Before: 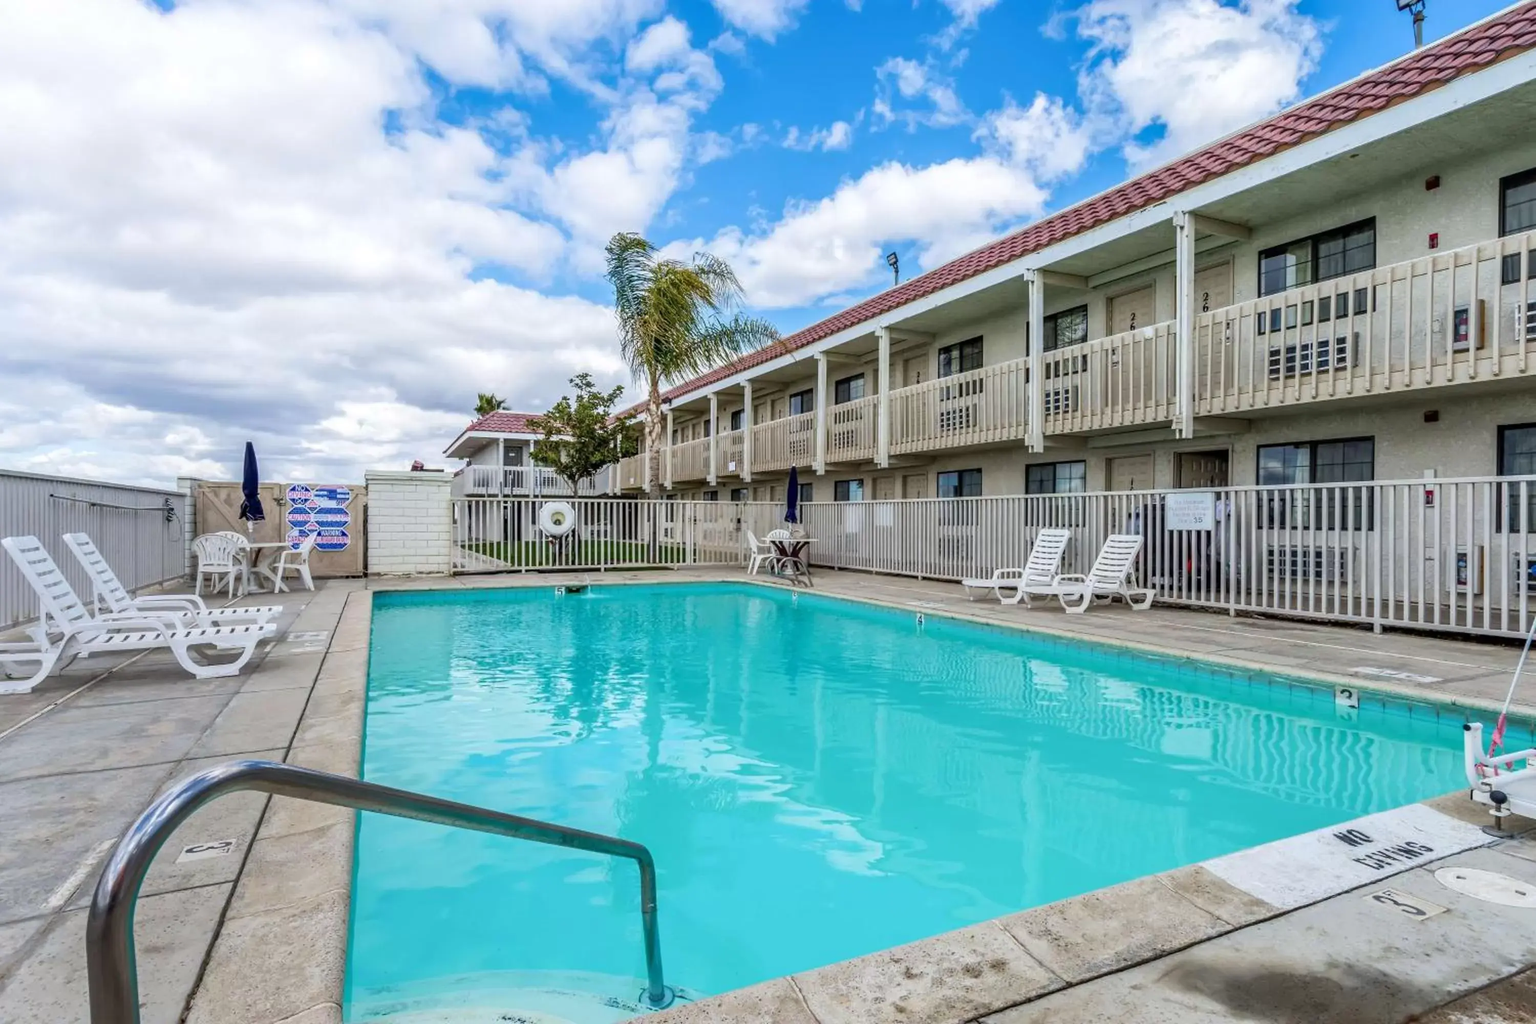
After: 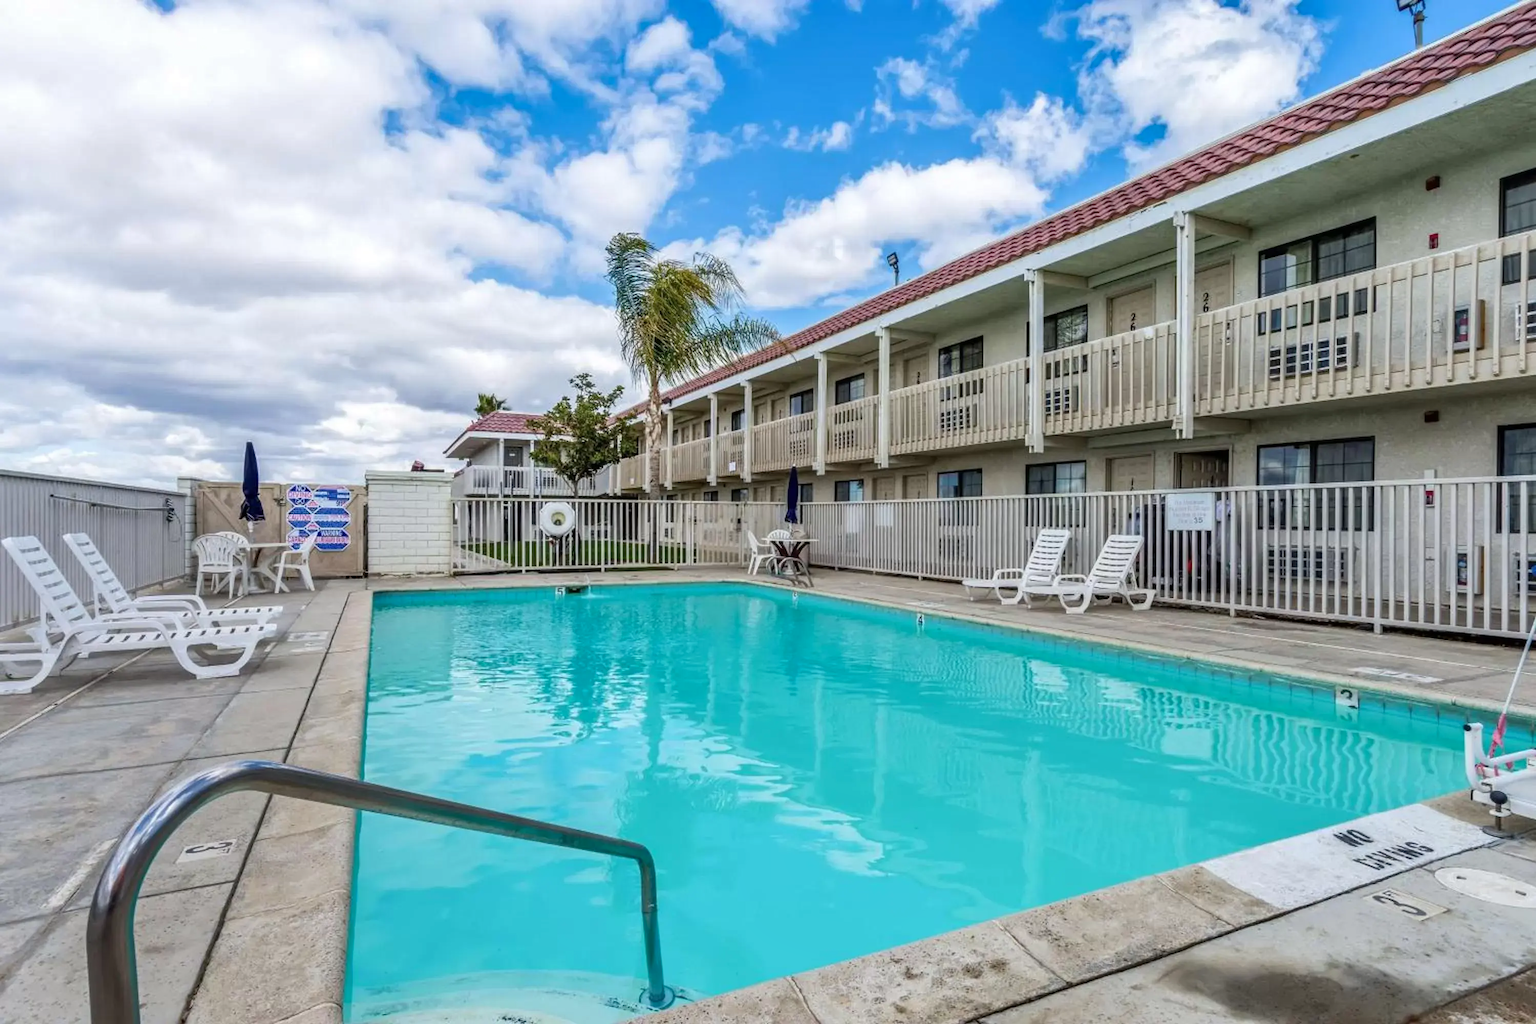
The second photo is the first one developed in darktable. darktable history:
shadows and highlights: shadows 29.31, highlights -28.9, low approximation 0.01, soften with gaussian
